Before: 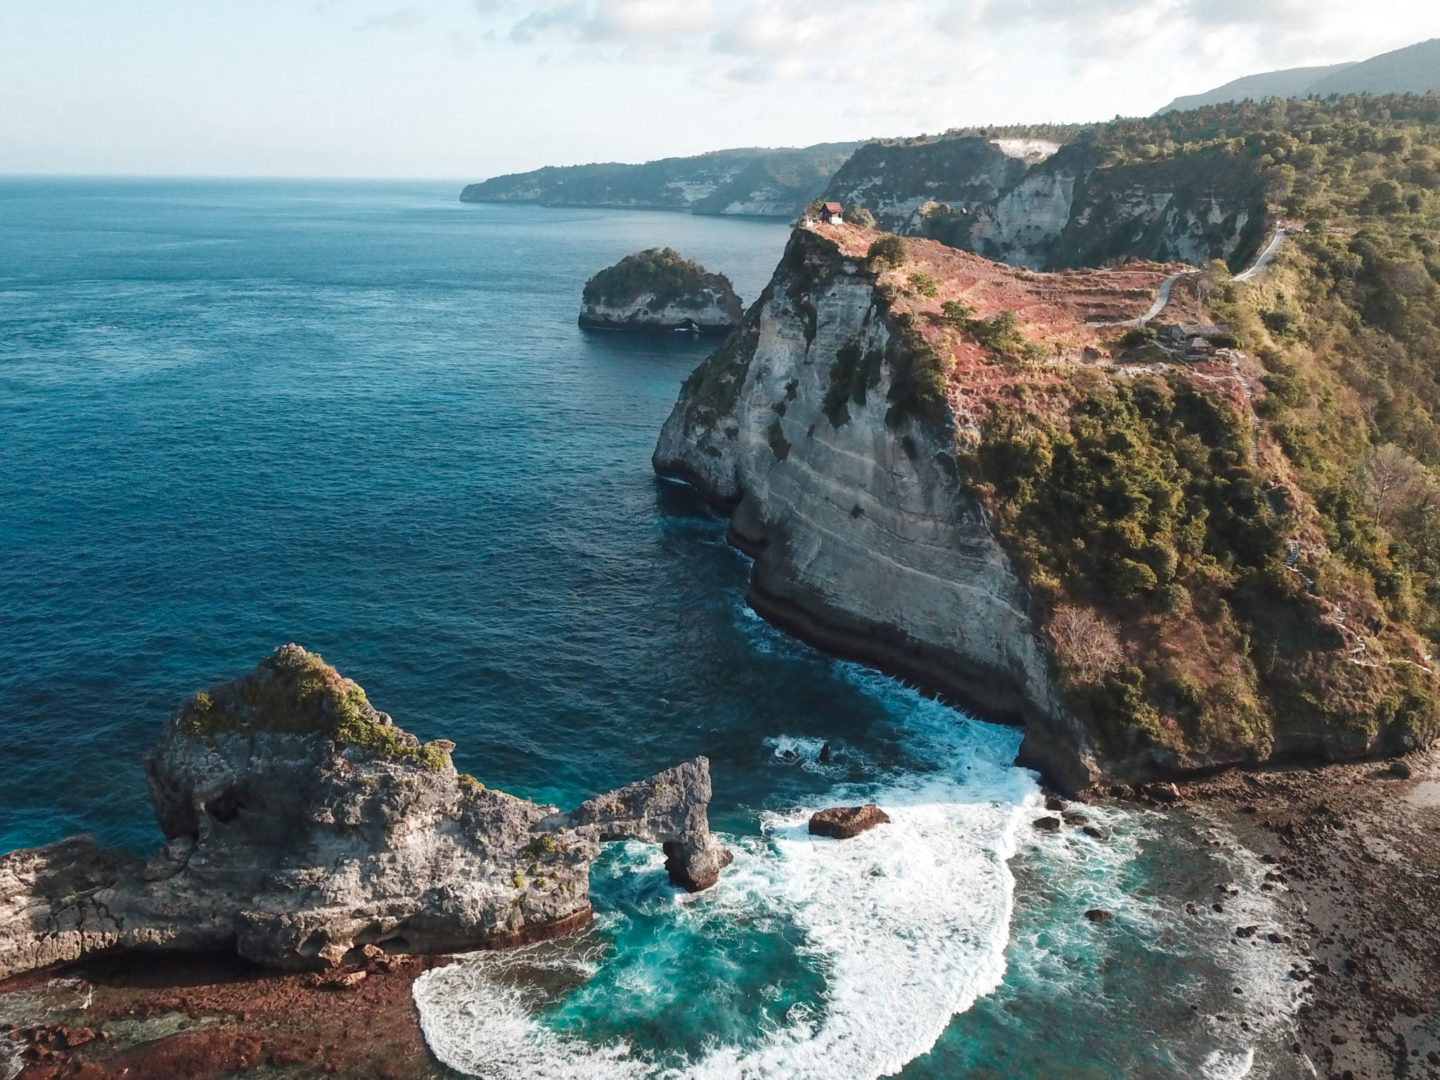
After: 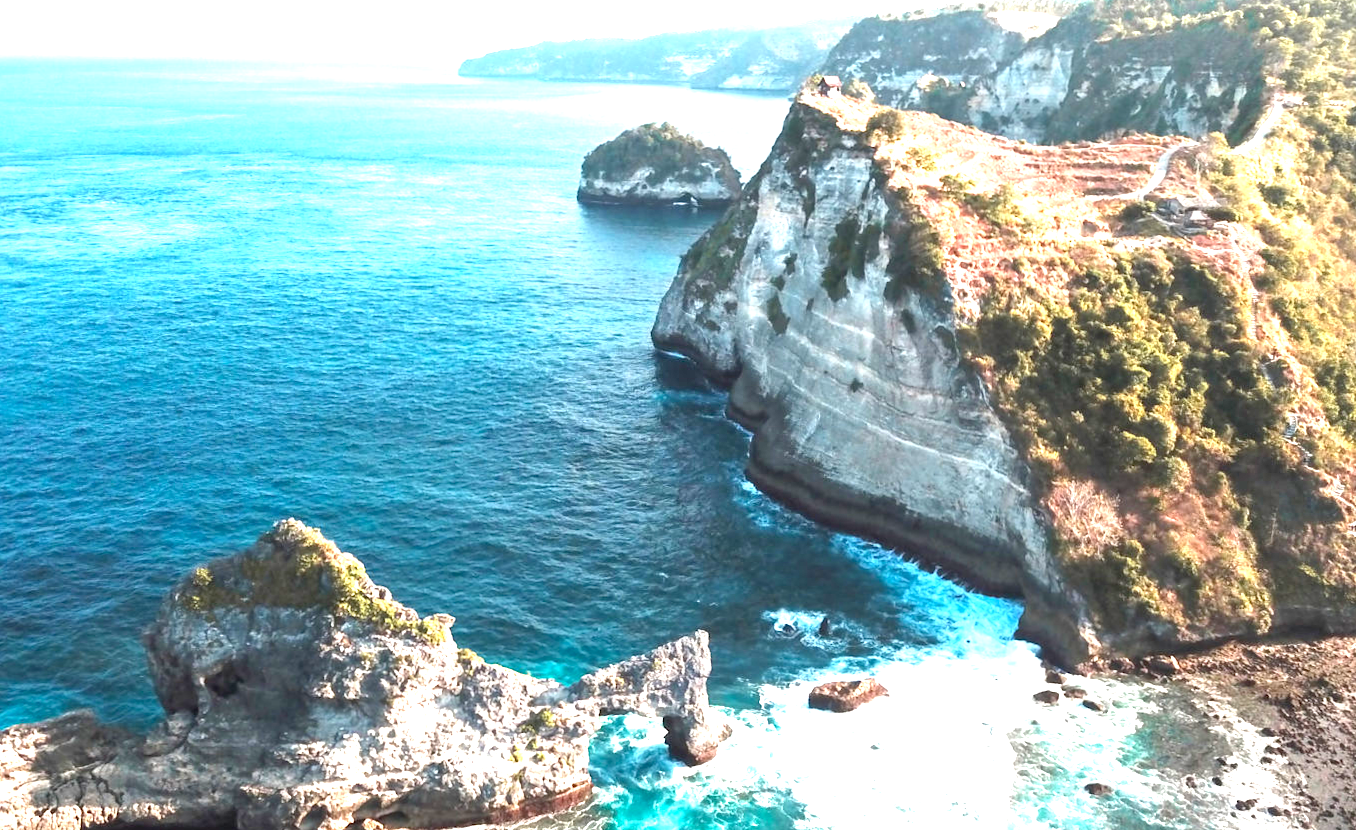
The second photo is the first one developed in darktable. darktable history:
exposure: black level correction 0.001, exposure 1.994 EV, compensate exposure bias true, compensate highlight preservation false
crop and rotate: angle 0.103°, top 11.649%, right 5.578%, bottom 11.238%
tone equalizer: edges refinement/feathering 500, mask exposure compensation -1.57 EV, preserve details no
